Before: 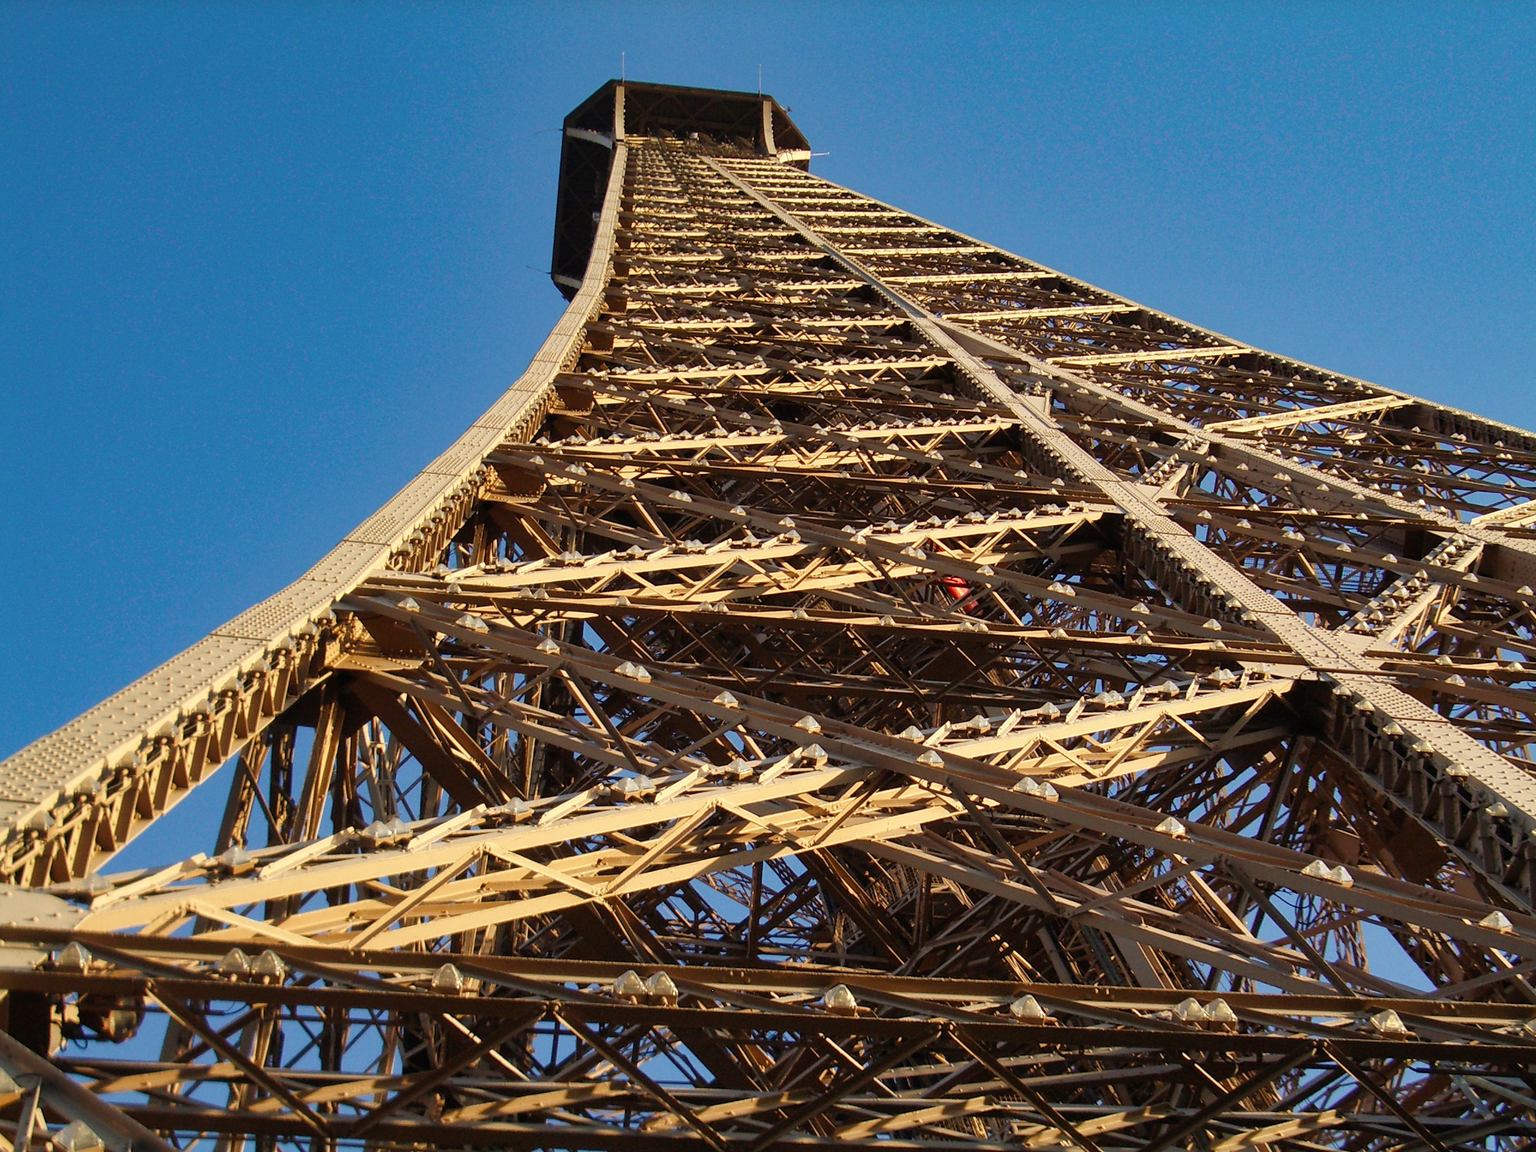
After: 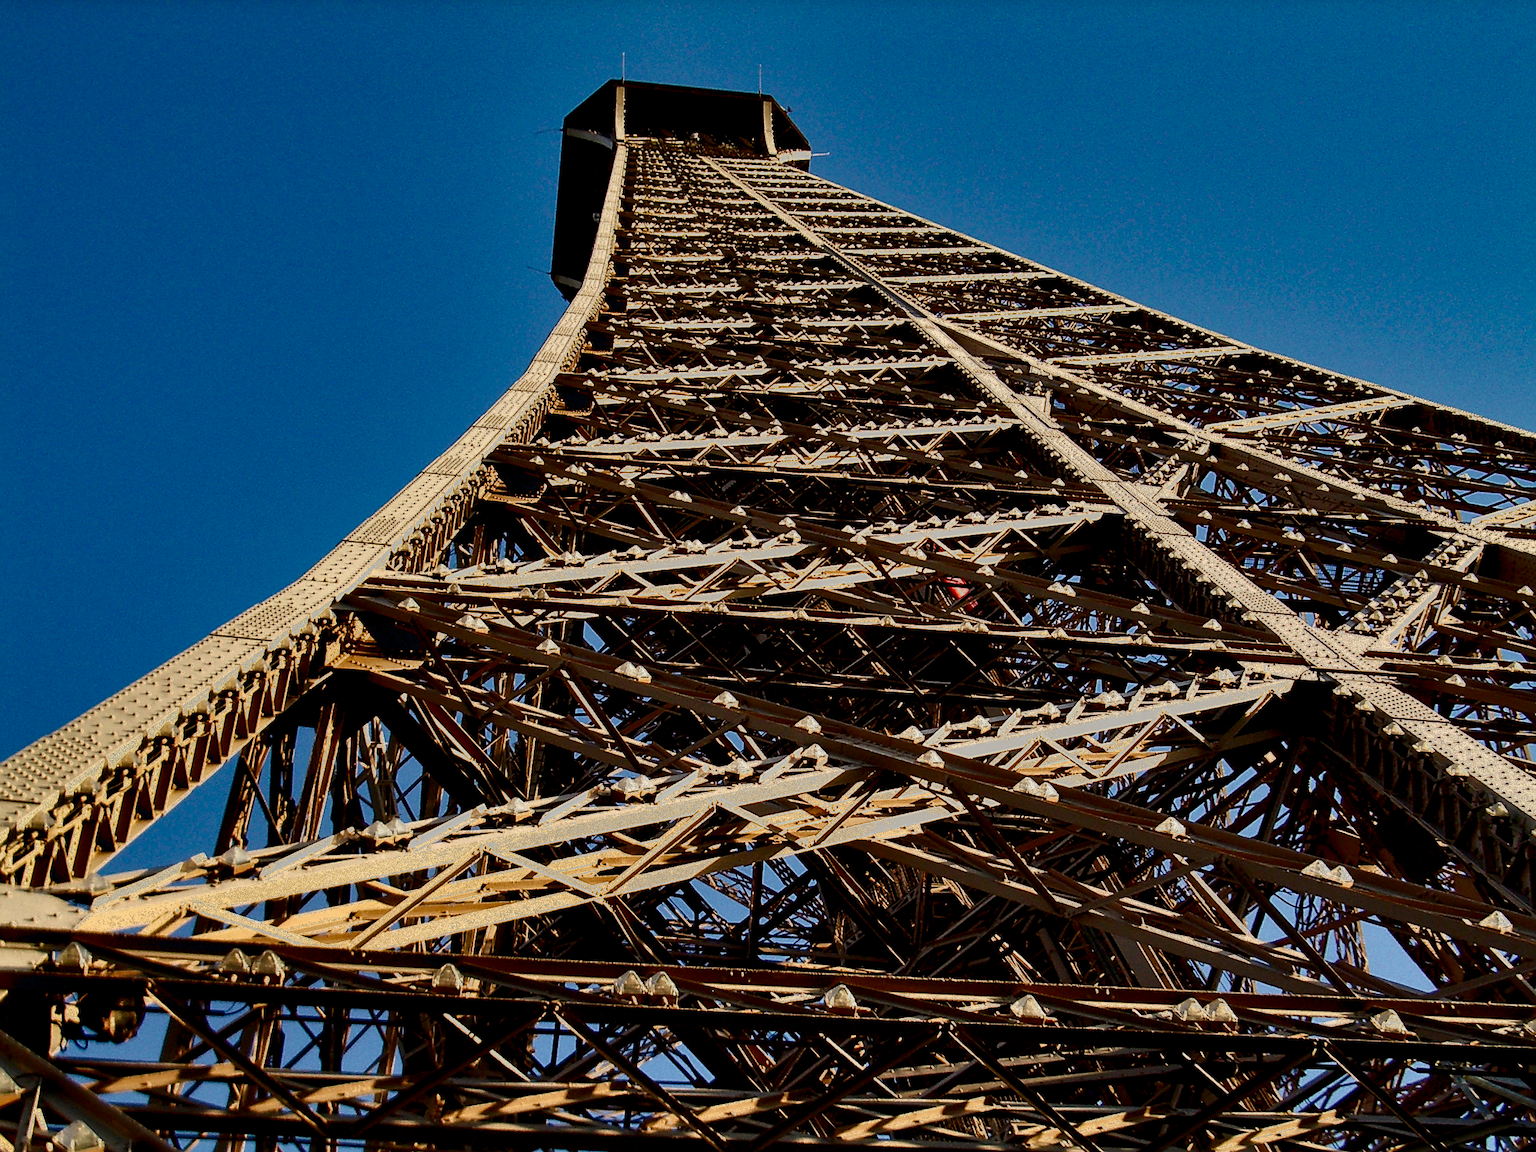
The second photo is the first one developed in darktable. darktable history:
sharpen: on, module defaults
shadows and highlights: shadows -29.99, highlights 30.45
contrast equalizer: y [[0.609, 0.611, 0.615, 0.613, 0.607, 0.603], [0.504, 0.498, 0.496, 0.499, 0.506, 0.516], [0 ×6], [0 ×6], [0 ×6]]
filmic rgb: black relative exposure -14.95 EV, white relative exposure 3 EV, target black luminance 0%, hardness 9.24, latitude 98.7%, contrast 0.916, shadows ↔ highlights balance 0.707%
contrast brightness saturation: brightness -0.254, saturation 0.204
